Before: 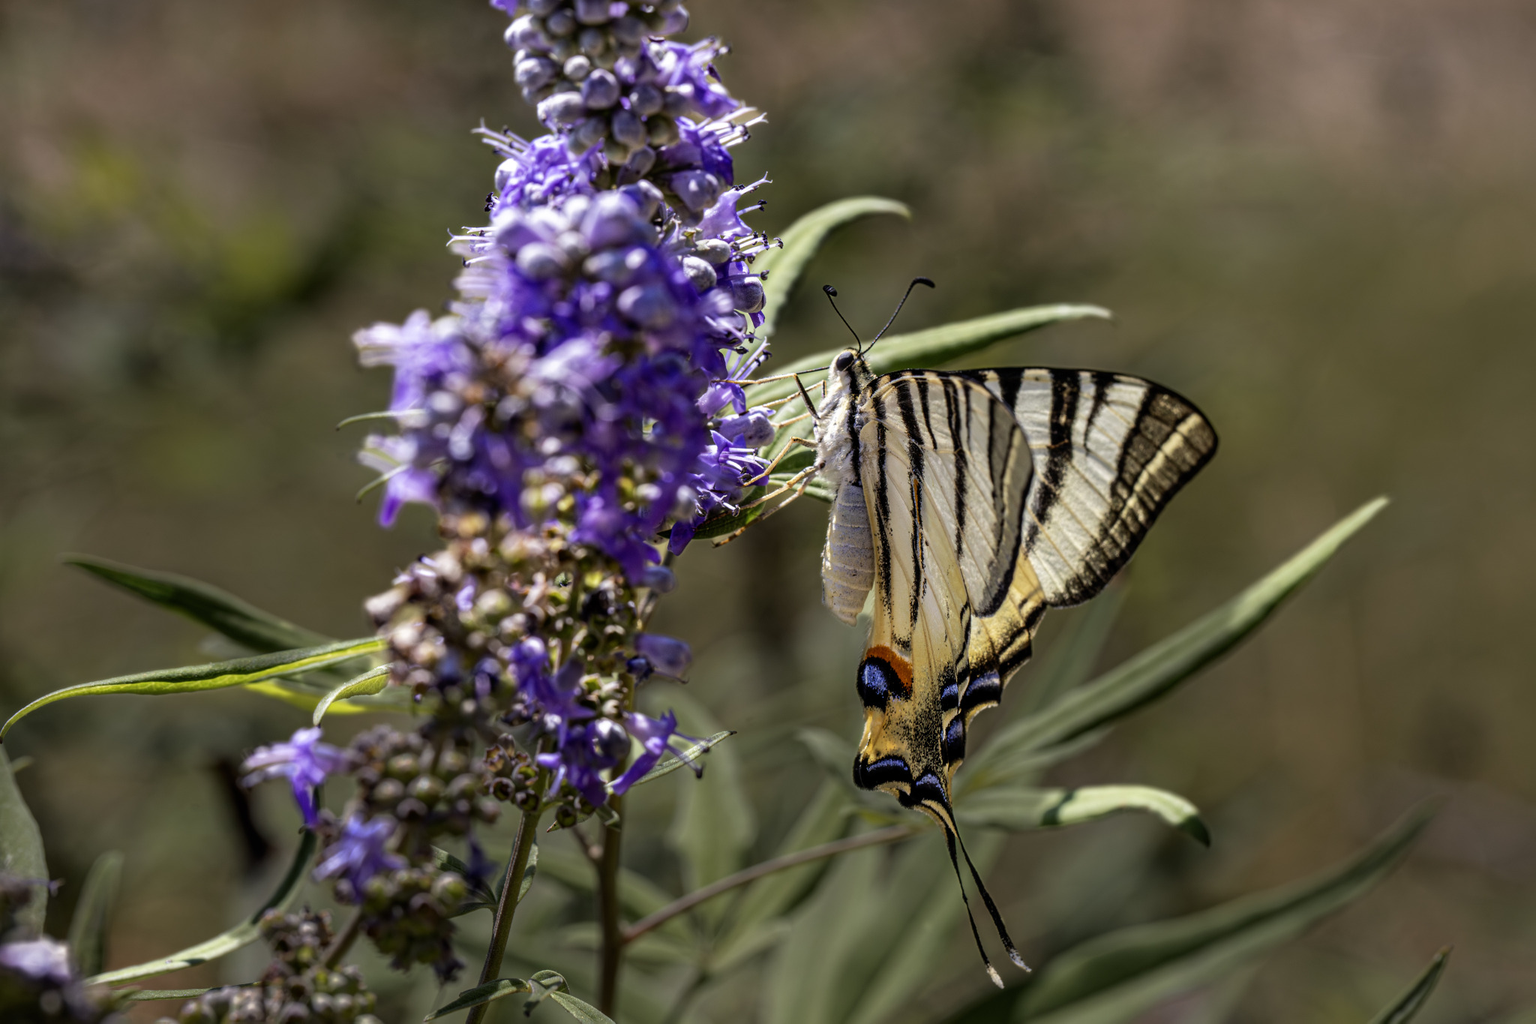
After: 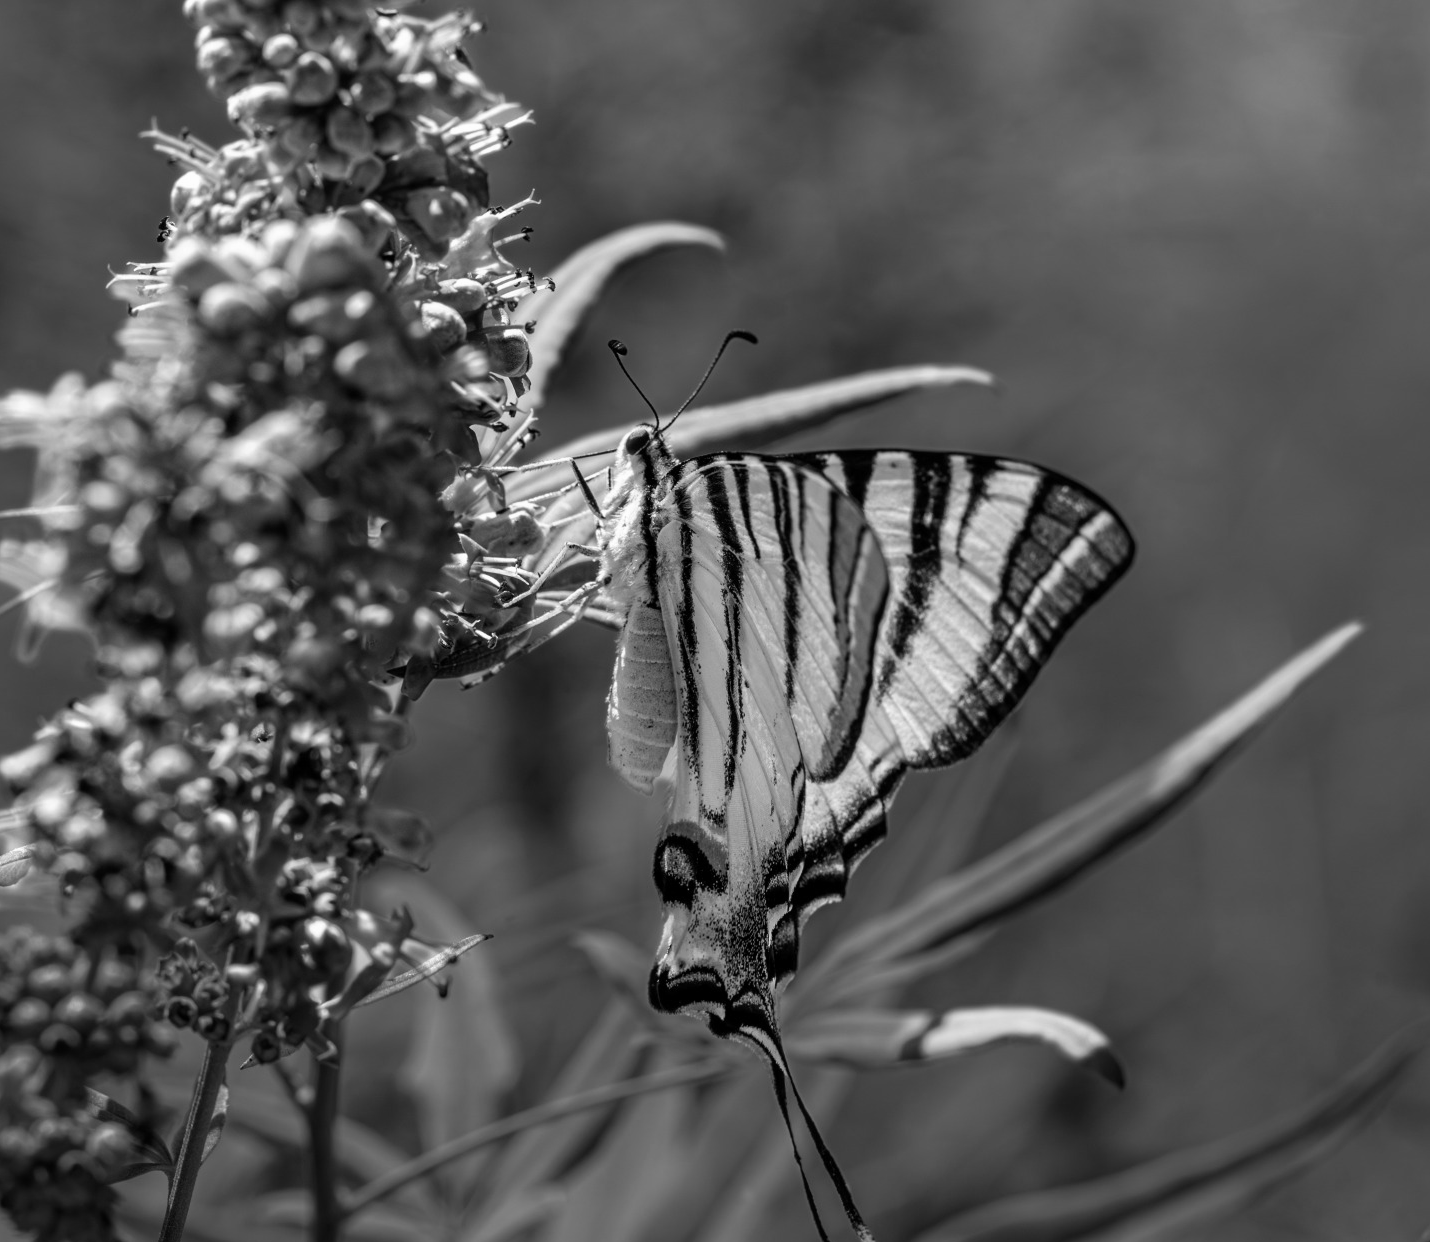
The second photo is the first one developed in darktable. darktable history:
color calibration: output gray [0.714, 0.278, 0, 0], x 0.369, y 0.382, temperature 4314.89 K
crop and rotate: left 23.909%, top 2.947%, right 6.223%, bottom 6.037%
